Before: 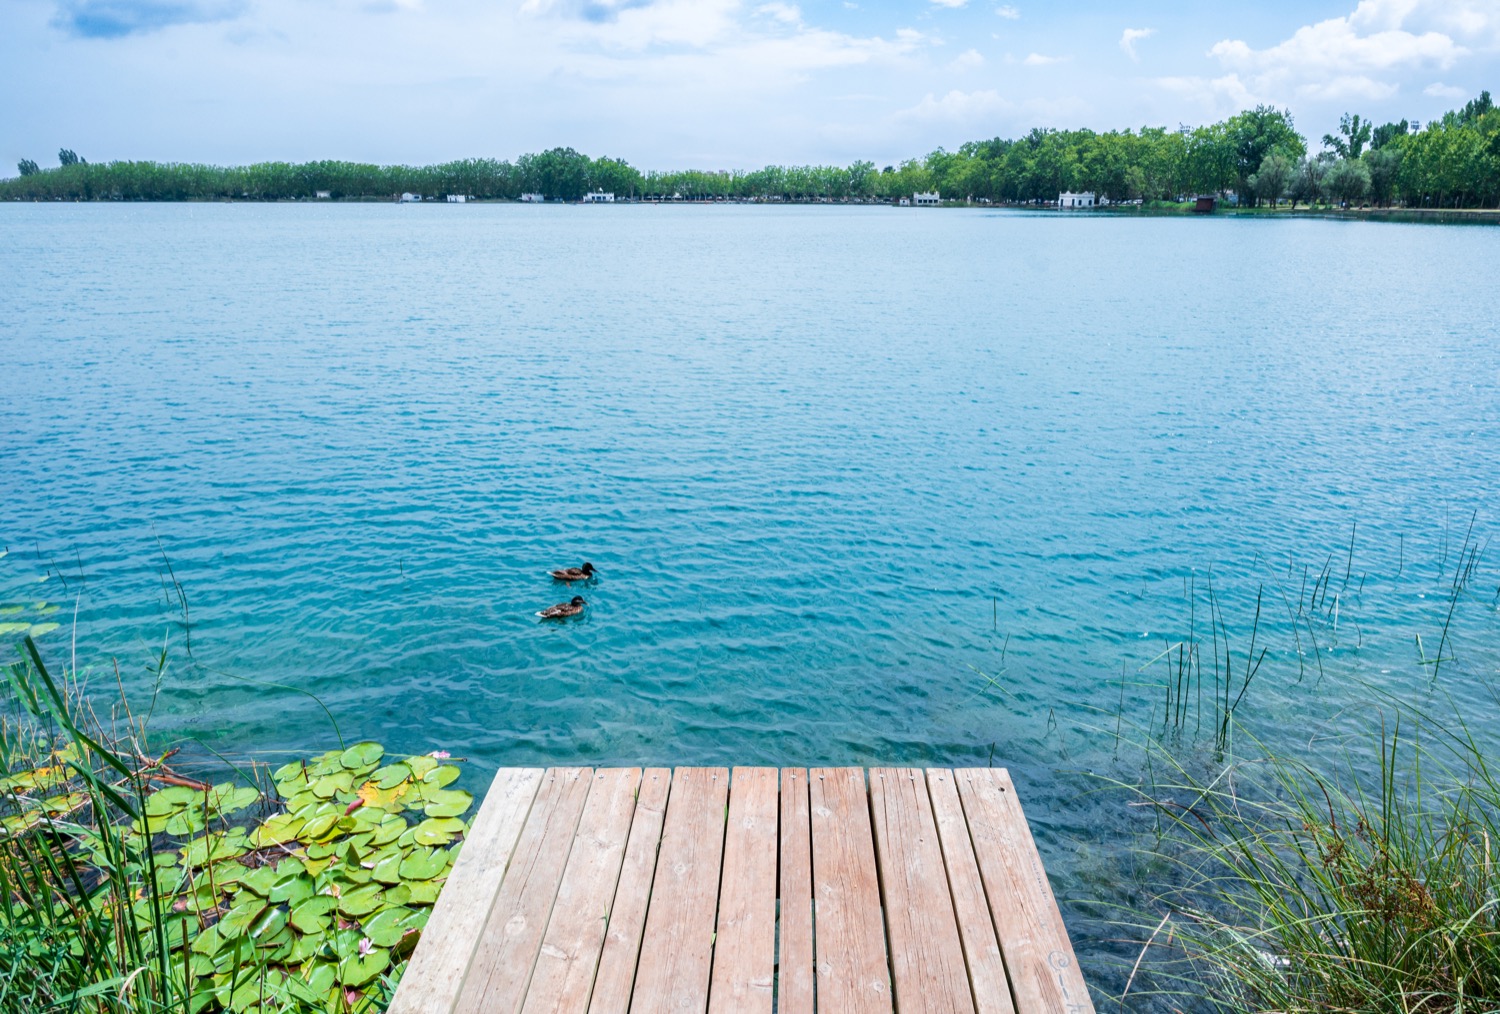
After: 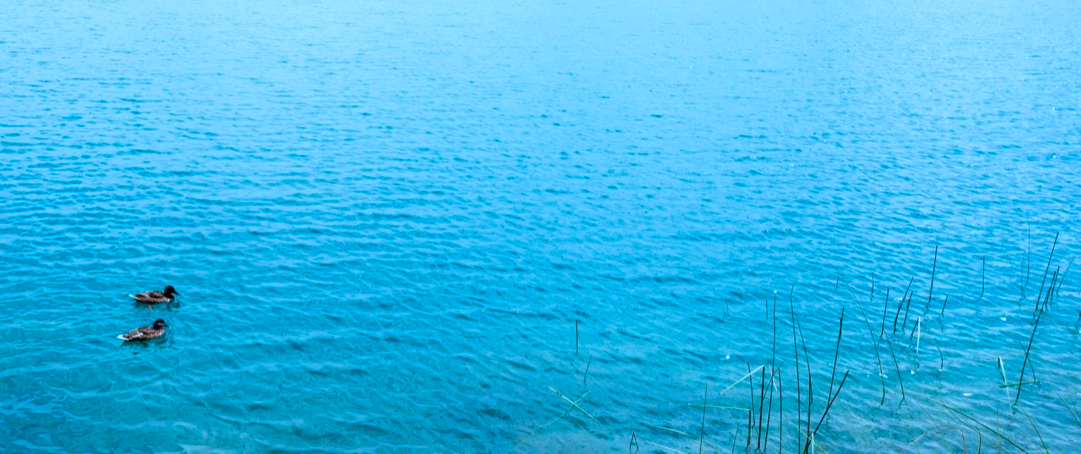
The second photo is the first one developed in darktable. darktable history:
crop and rotate: left 27.898%, top 27.377%, bottom 27.764%
color correction: highlights a* -9.1, highlights b* -22.82
